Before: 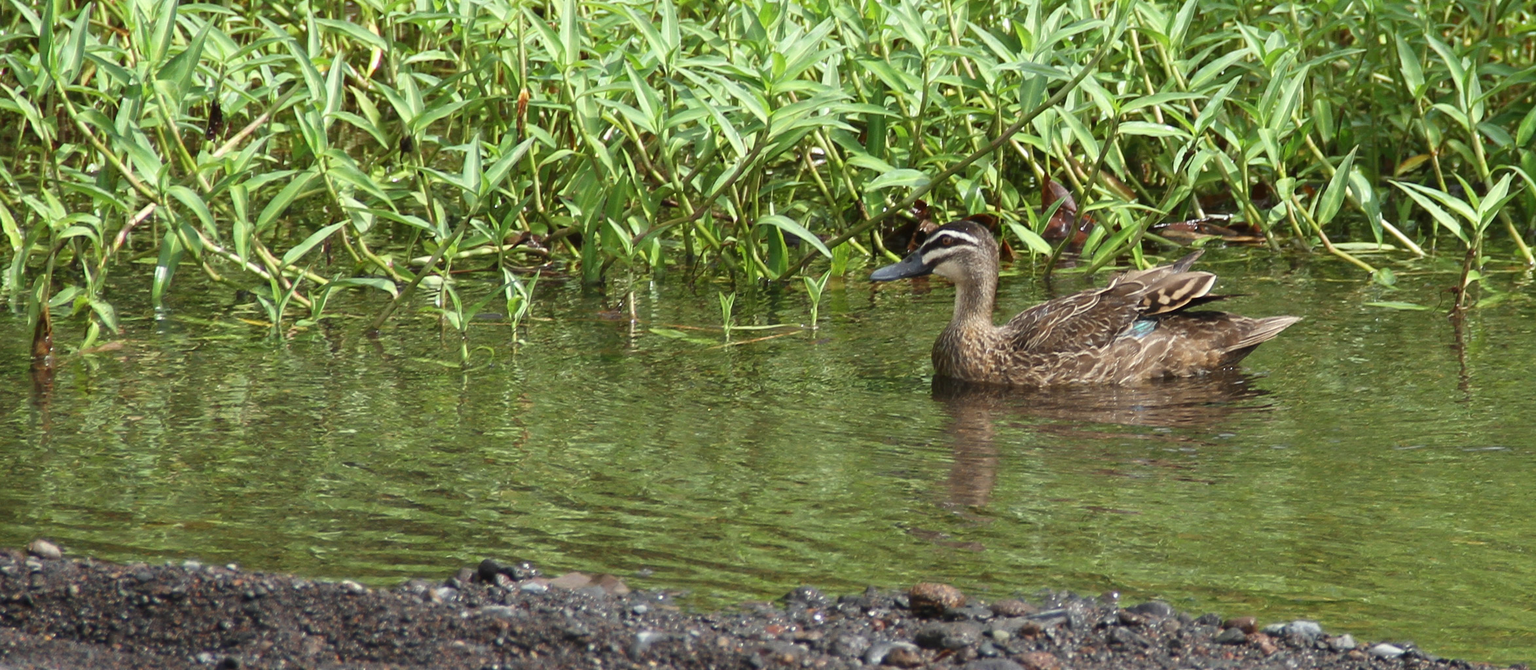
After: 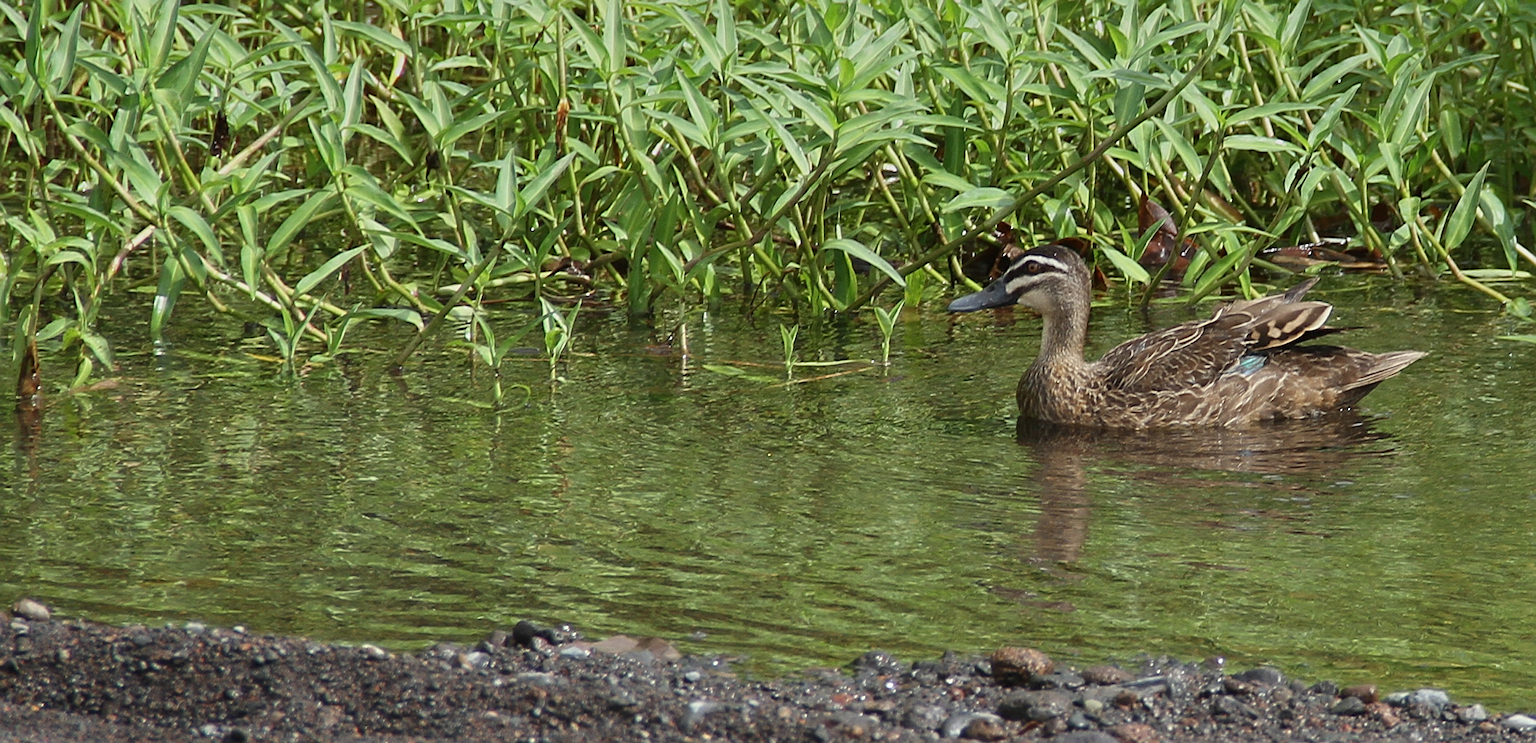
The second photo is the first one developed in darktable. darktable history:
crop and rotate: left 1.088%, right 8.807%
graduated density: on, module defaults
sharpen: on, module defaults
